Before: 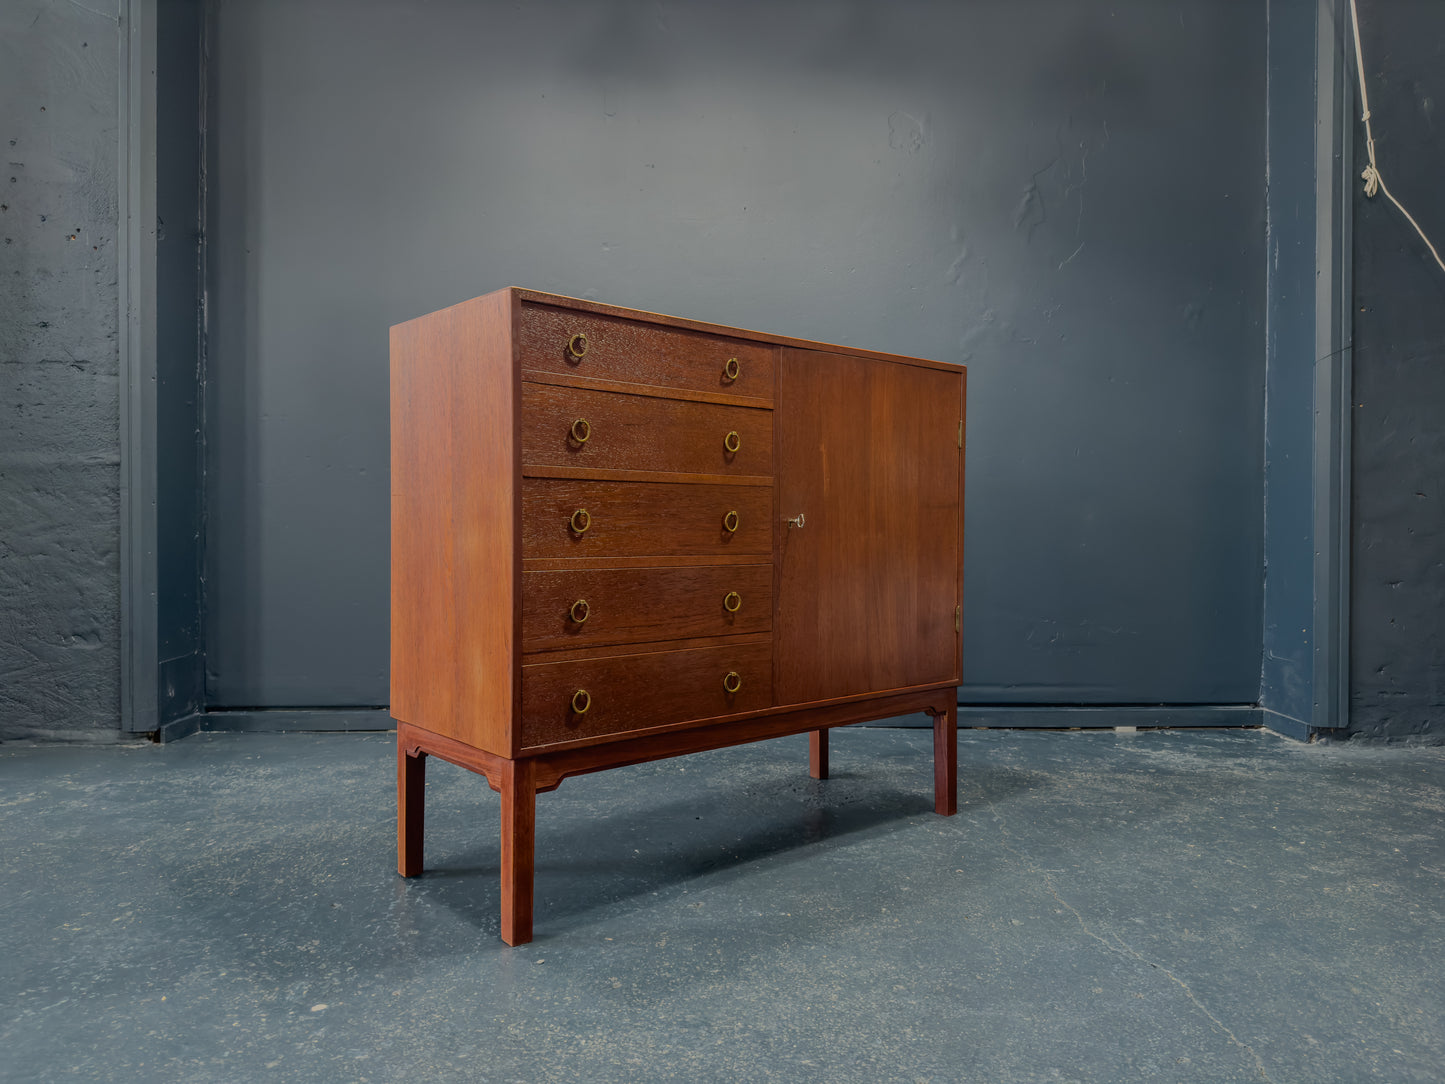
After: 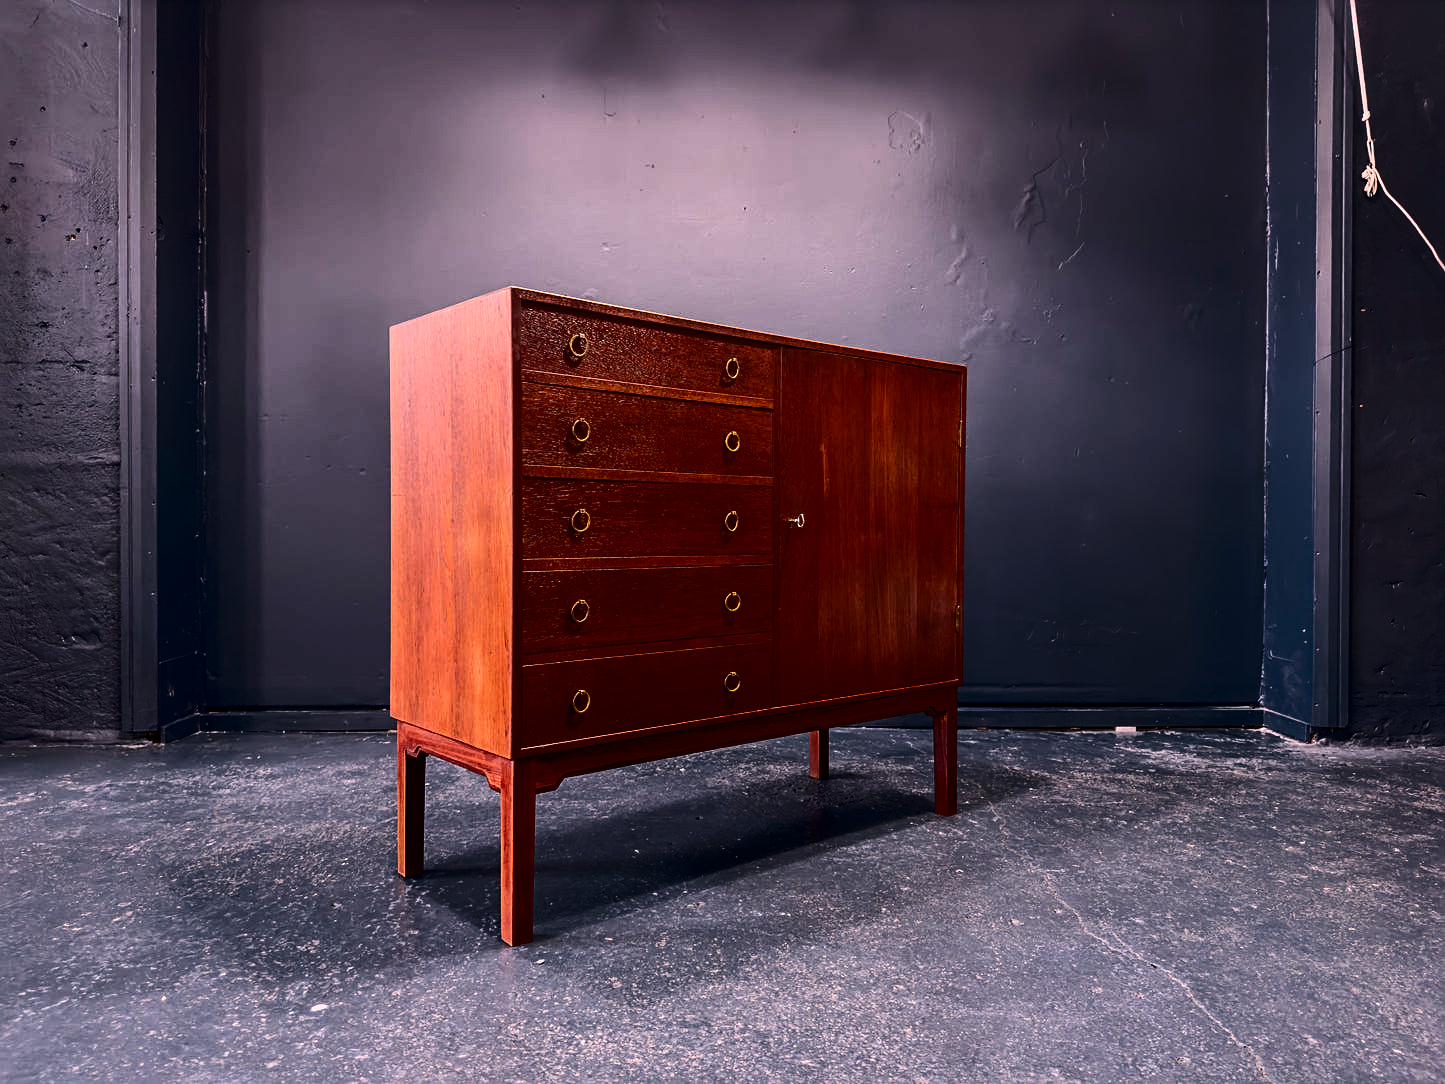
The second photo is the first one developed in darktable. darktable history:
tone equalizer: -8 EV -1.08 EV, -7 EV -1.01 EV, -6 EV -0.867 EV, -5 EV -0.578 EV, -3 EV 0.578 EV, -2 EV 0.867 EV, -1 EV 1.01 EV, +0 EV 1.08 EV, edges refinement/feathering 500, mask exposure compensation -1.57 EV, preserve details no
sharpen: radius 2.529, amount 0.323
white balance: red 1.188, blue 1.11
contrast brightness saturation: contrast 0.19, brightness -0.24, saturation 0.11
